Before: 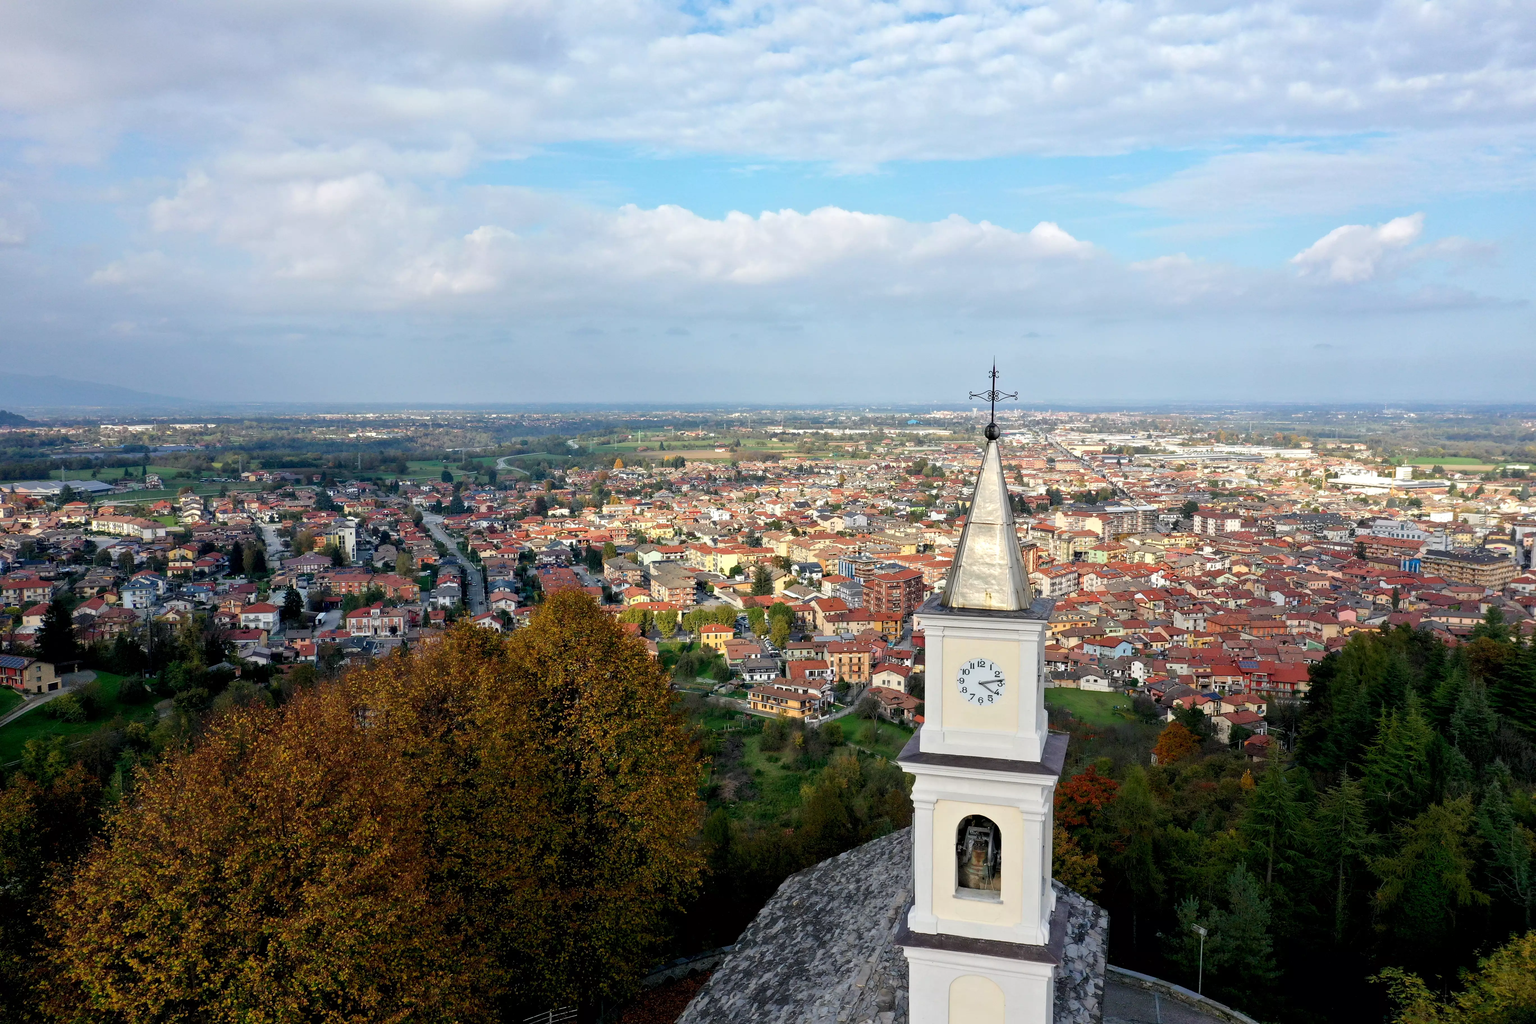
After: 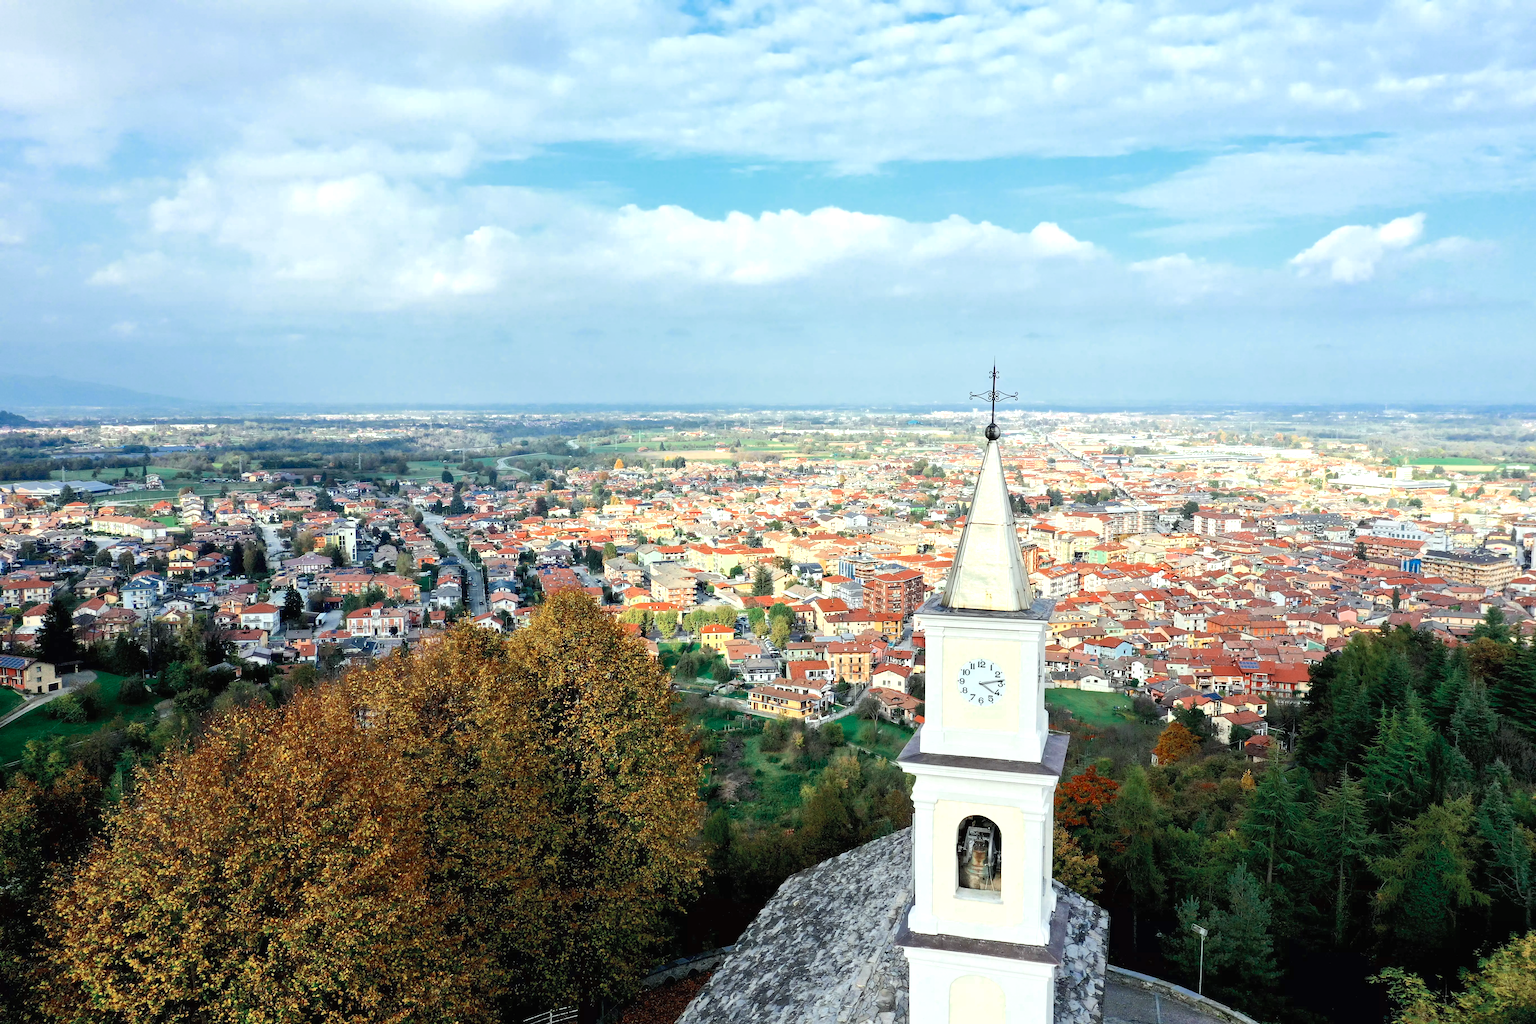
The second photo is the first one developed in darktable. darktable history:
color zones: curves: ch0 [(0, 0.5) (0.125, 0.4) (0.25, 0.5) (0.375, 0.4) (0.5, 0.4) (0.625, 0.35) (0.75, 0.35) (0.875, 0.5)]; ch1 [(0, 0.35) (0.125, 0.45) (0.25, 0.35) (0.375, 0.35) (0.5, 0.35) (0.625, 0.35) (0.75, 0.45) (0.875, 0.35)]; ch2 [(0, 0.6) (0.125, 0.5) (0.25, 0.5) (0.375, 0.6) (0.5, 0.6) (0.625, 0.5) (0.75, 0.5) (0.875, 0.5)]
exposure: black level correction 0, exposure 0.9 EV, compensate exposure bias true, compensate highlight preservation false
contrast brightness saturation: contrast 0.2, brightness 0.16, saturation 0.22
color correction: highlights a* -6.69, highlights b* 0.49
